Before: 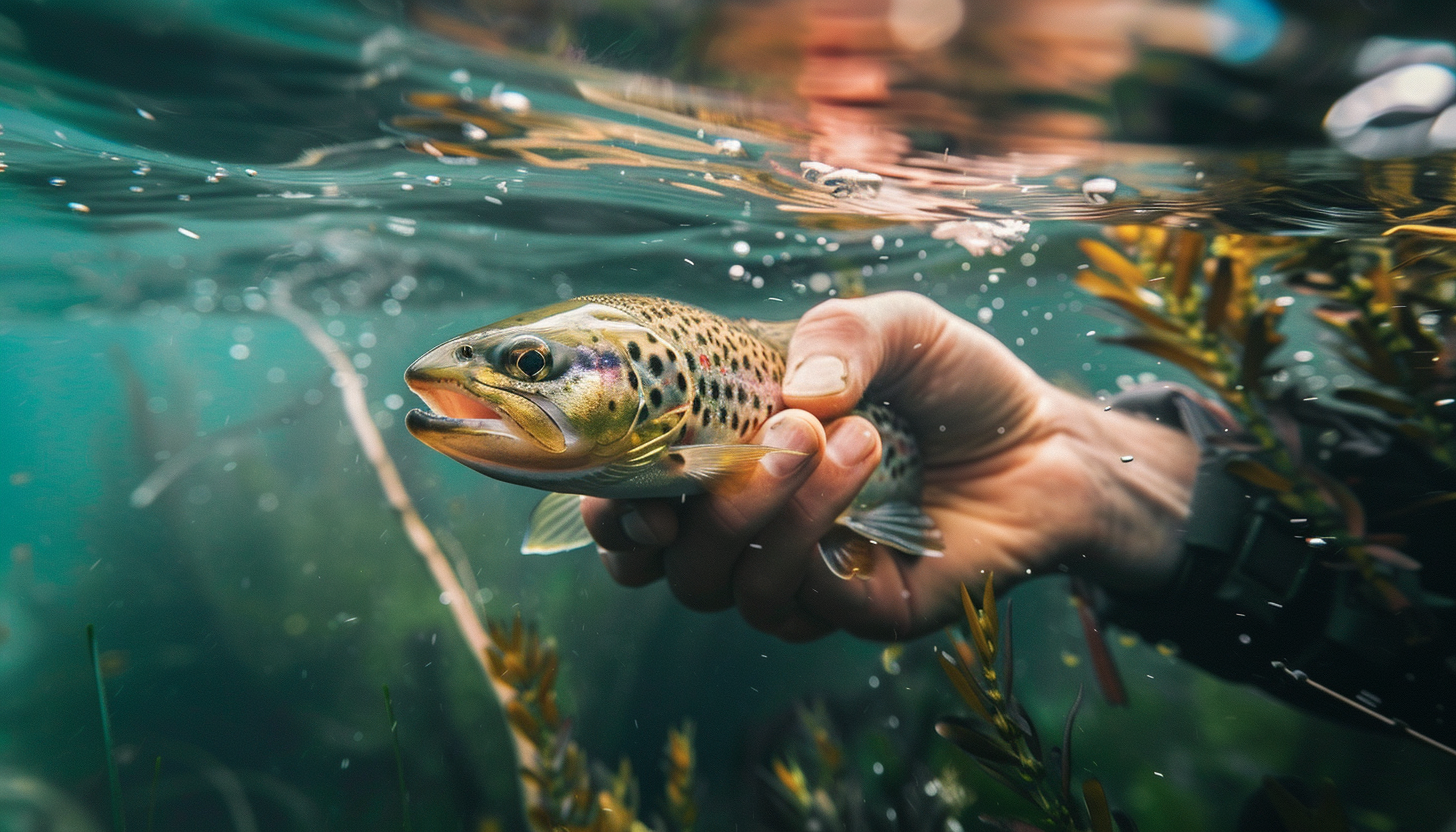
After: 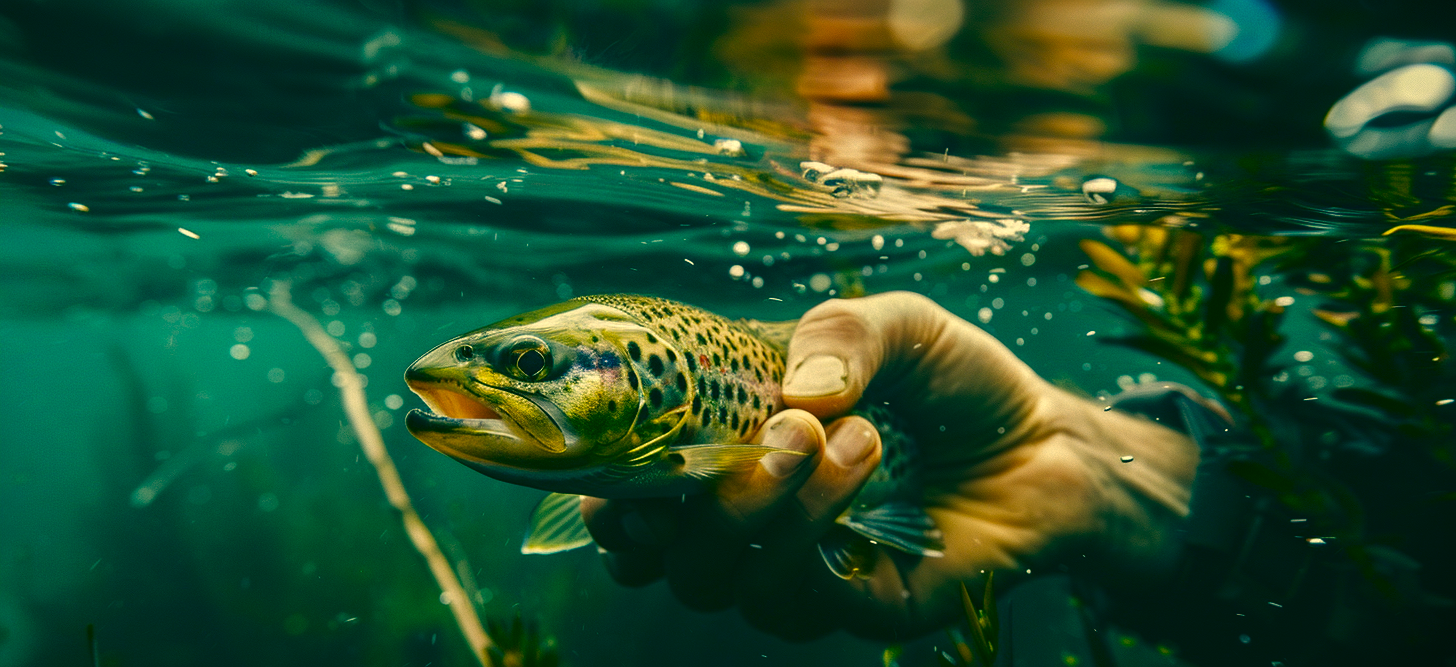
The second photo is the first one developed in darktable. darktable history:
crop: bottom 19.719%
local contrast: highlights 102%, shadows 99%, detail 119%, midtone range 0.2
color correction: highlights a* 1.99, highlights b* 34.14, shadows a* -36.42, shadows b* -6.16
vignetting: fall-off start 100.96%, width/height ratio 1.309
contrast brightness saturation: brightness -0.252, saturation 0.202
